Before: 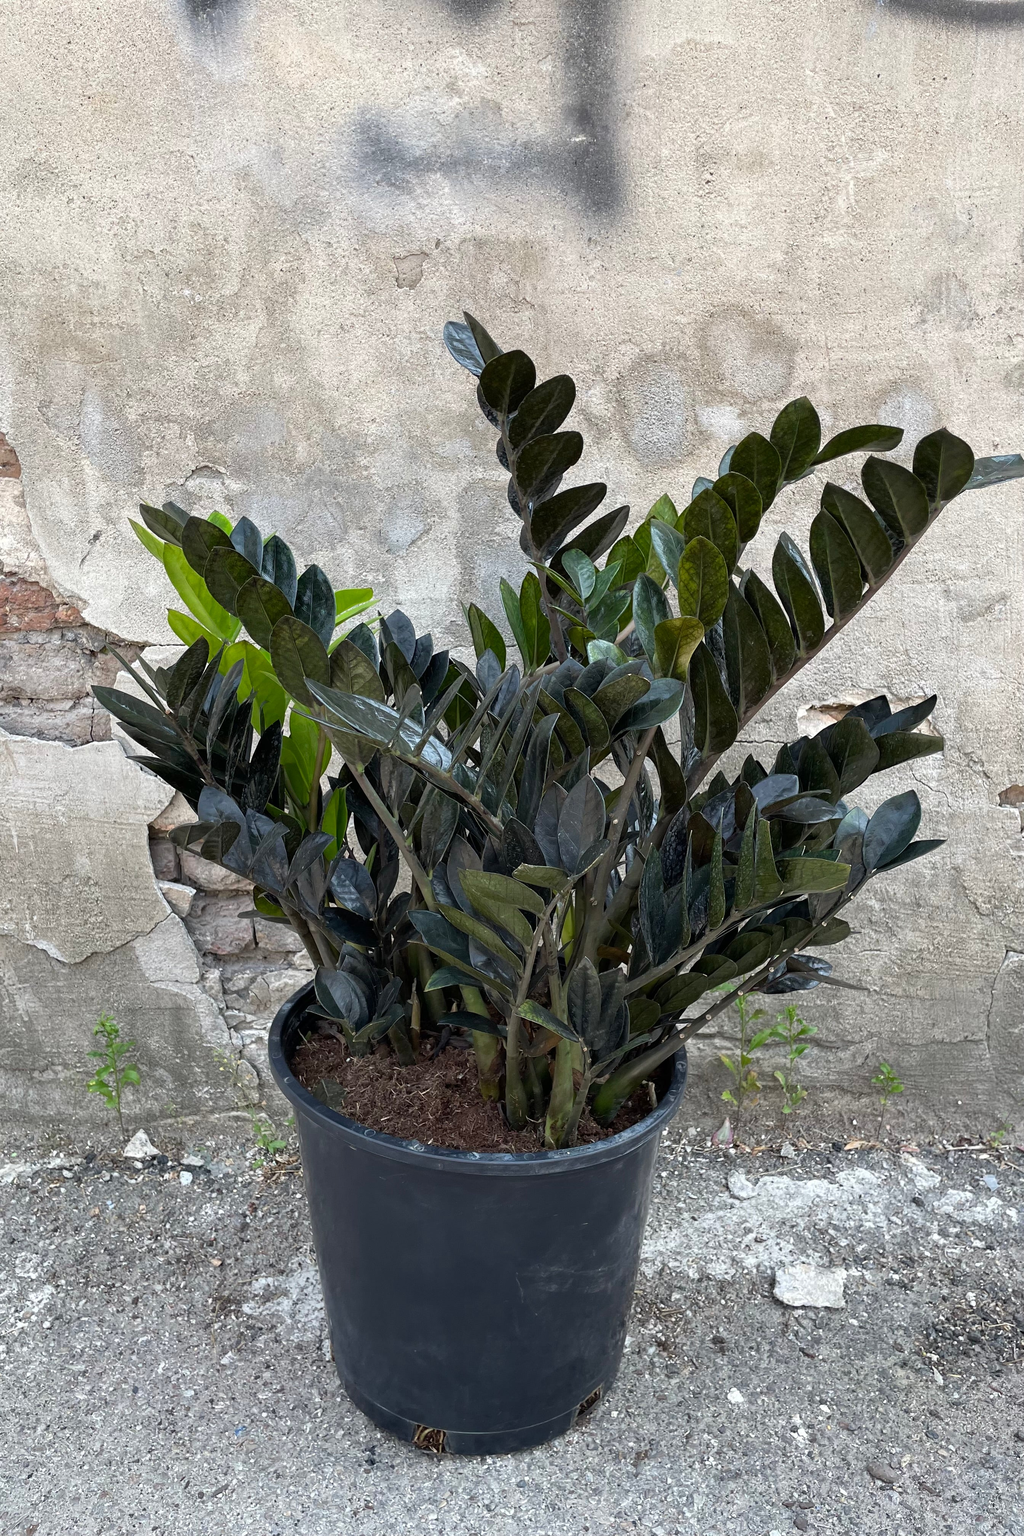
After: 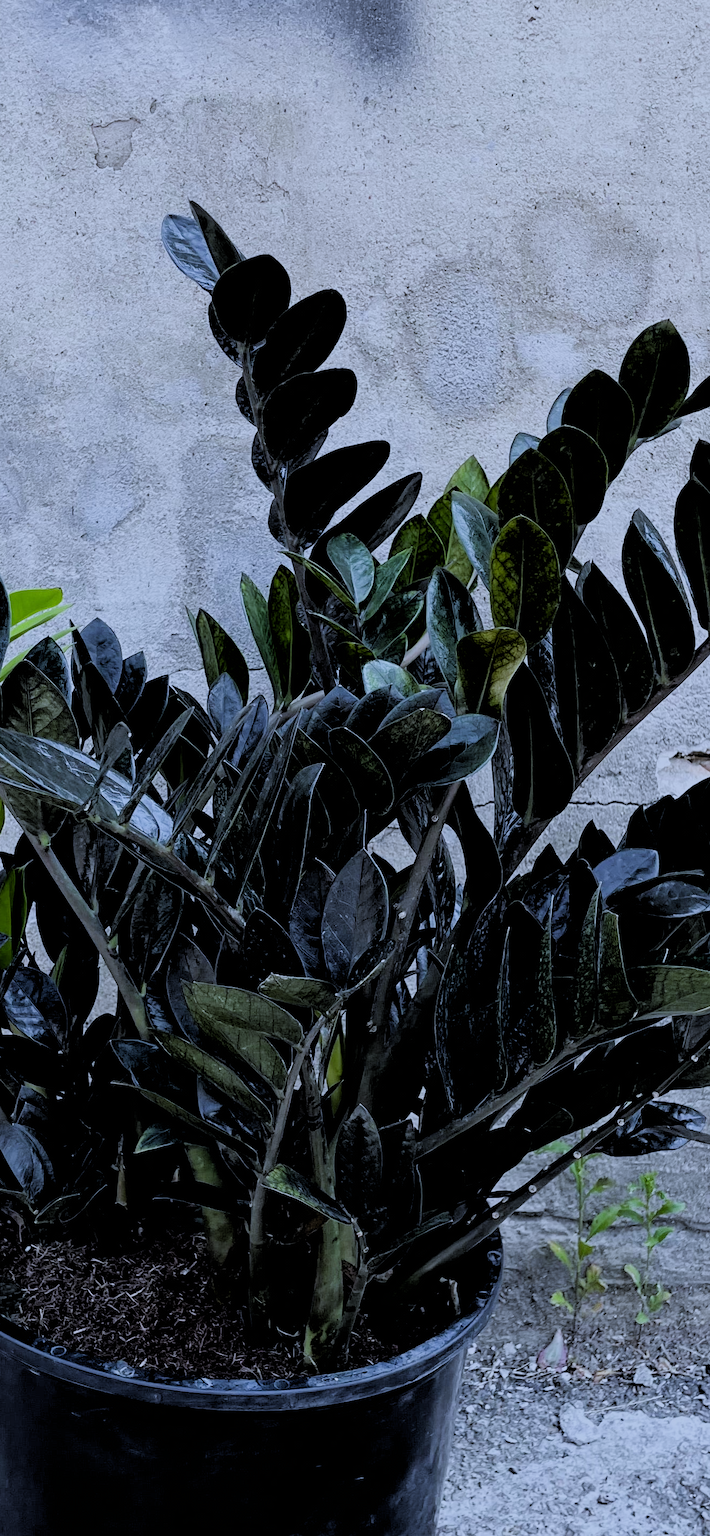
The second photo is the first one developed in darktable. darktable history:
rgb levels: levels [[0.034, 0.472, 0.904], [0, 0.5, 1], [0, 0.5, 1]]
filmic rgb: black relative exposure -6.98 EV, white relative exposure 5.63 EV, hardness 2.86
crop: left 32.075%, top 10.976%, right 18.355%, bottom 17.596%
white balance: red 0.871, blue 1.249
